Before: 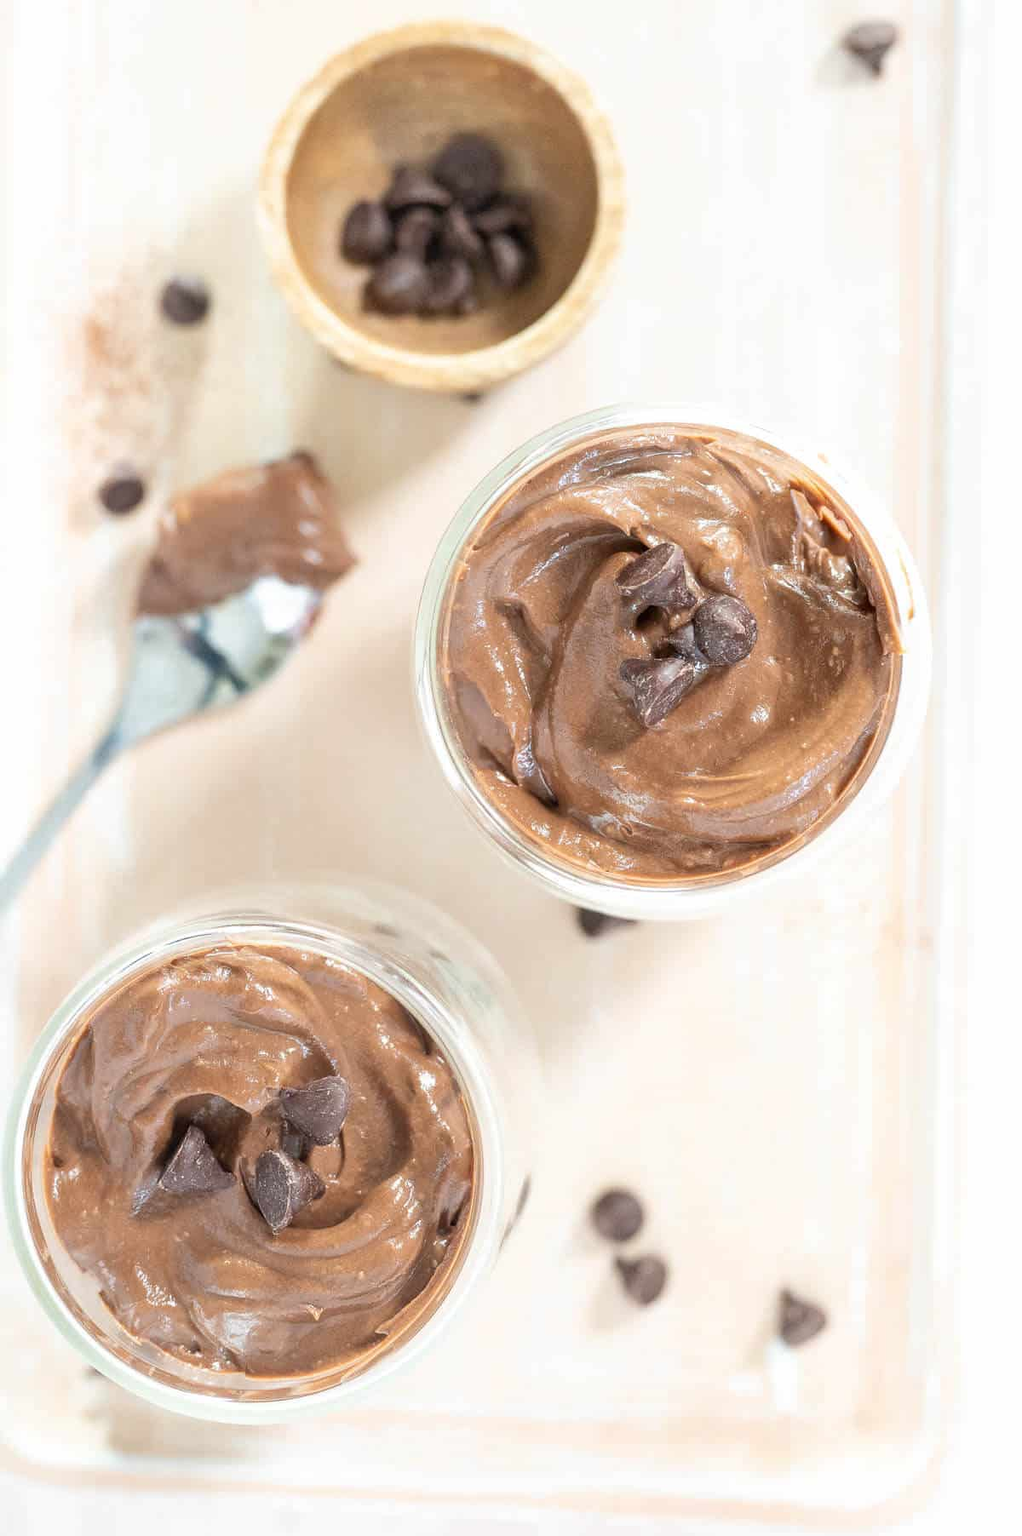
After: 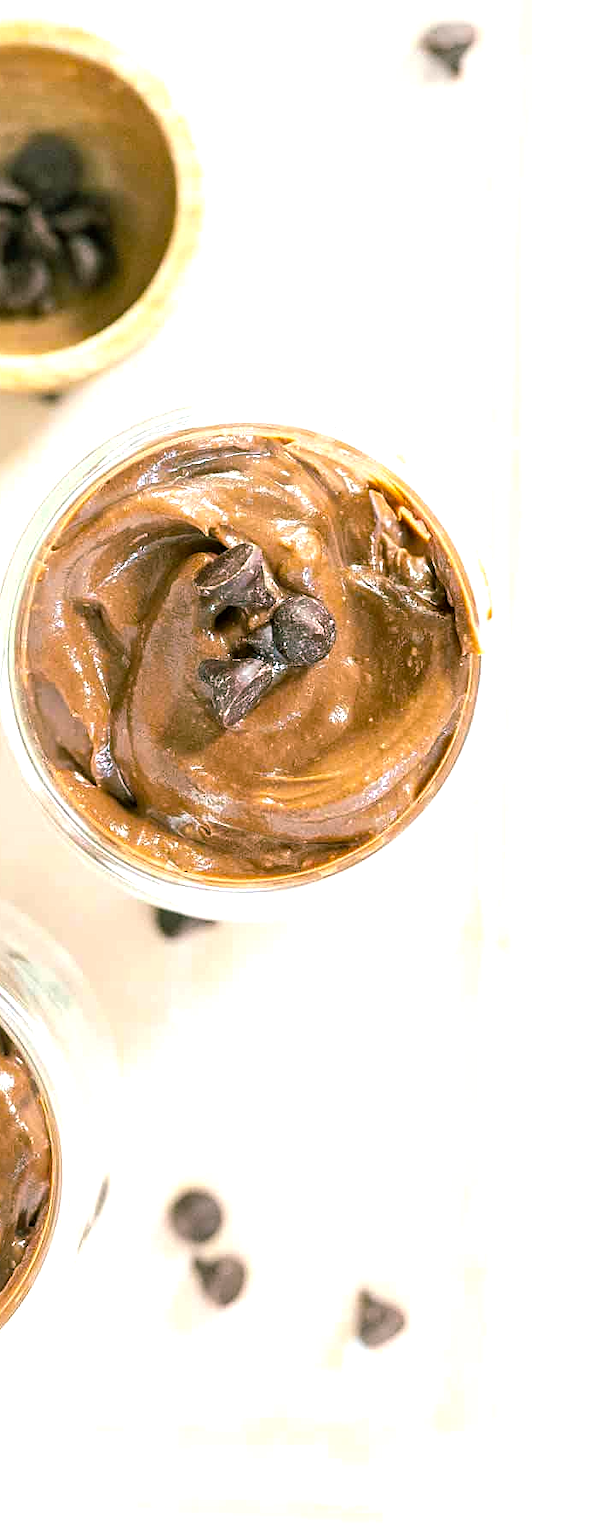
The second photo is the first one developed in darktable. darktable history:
sharpen: on, module defaults
color balance rgb: shadows lift › chroma 11.385%, shadows lift › hue 133.08°, perceptual saturation grading › global saturation 31.084%, global vibrance 25.01%, contrast 19.647%
crop: left 41.285%
